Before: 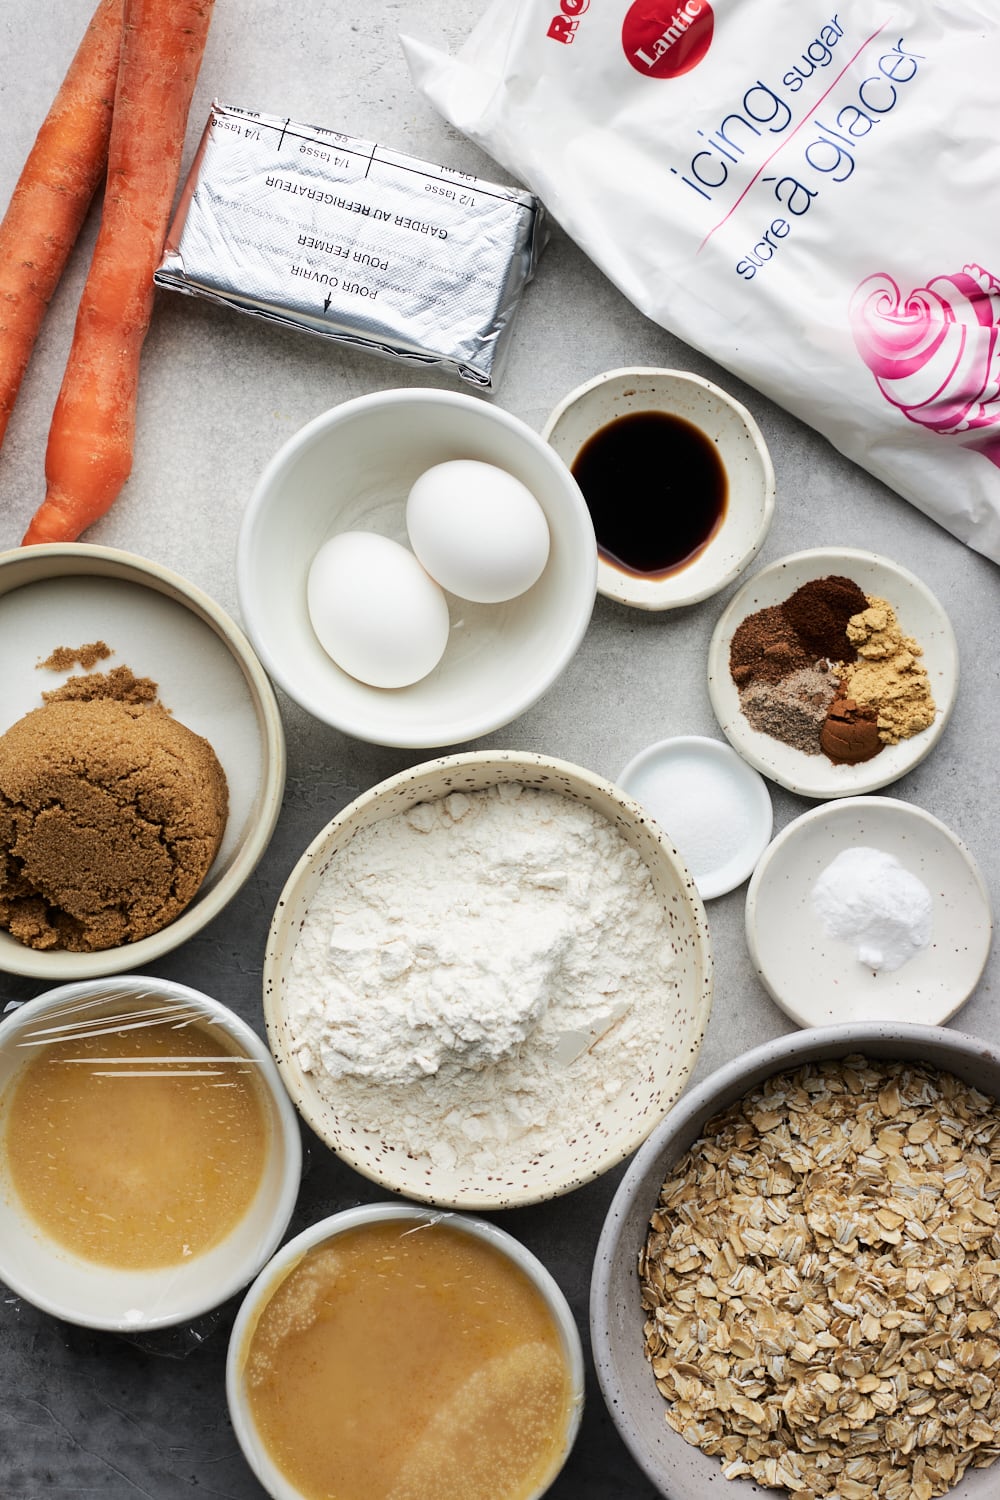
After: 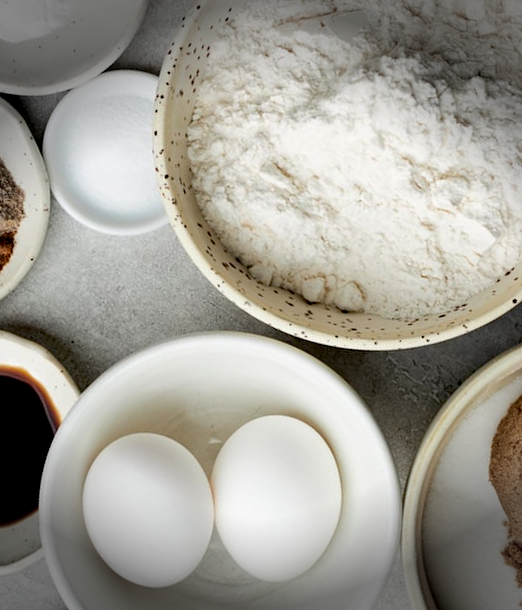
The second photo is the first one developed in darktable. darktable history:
exposure: black level correction 0.012, compensate exposure bias true, compensate highlight preservation false
crop and rotate: angle 147.36°, left 9.197%, top 15.596%, right 4.527%, bottom 17.172%
haze removal: compatibility mode true, adaptive false
vignetting: fall-off start 90.06%, fall-off radius 38.92%, brightness -0.731, saturation -0.48, width/height ratio 1.226, shape 1.29, unbound false
